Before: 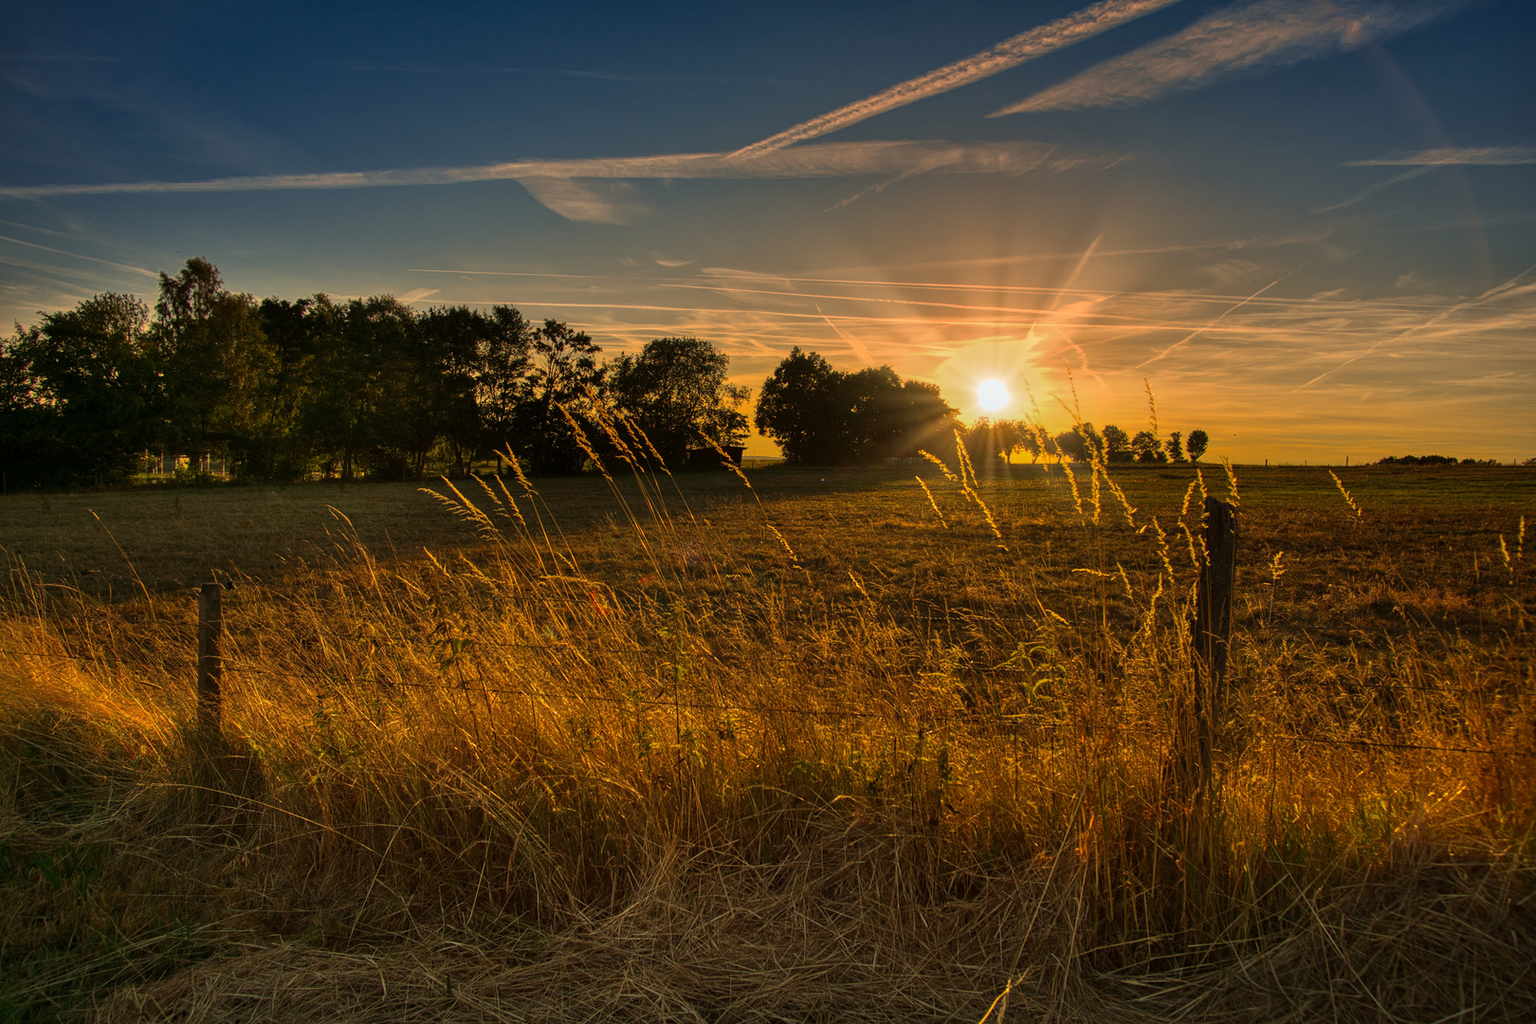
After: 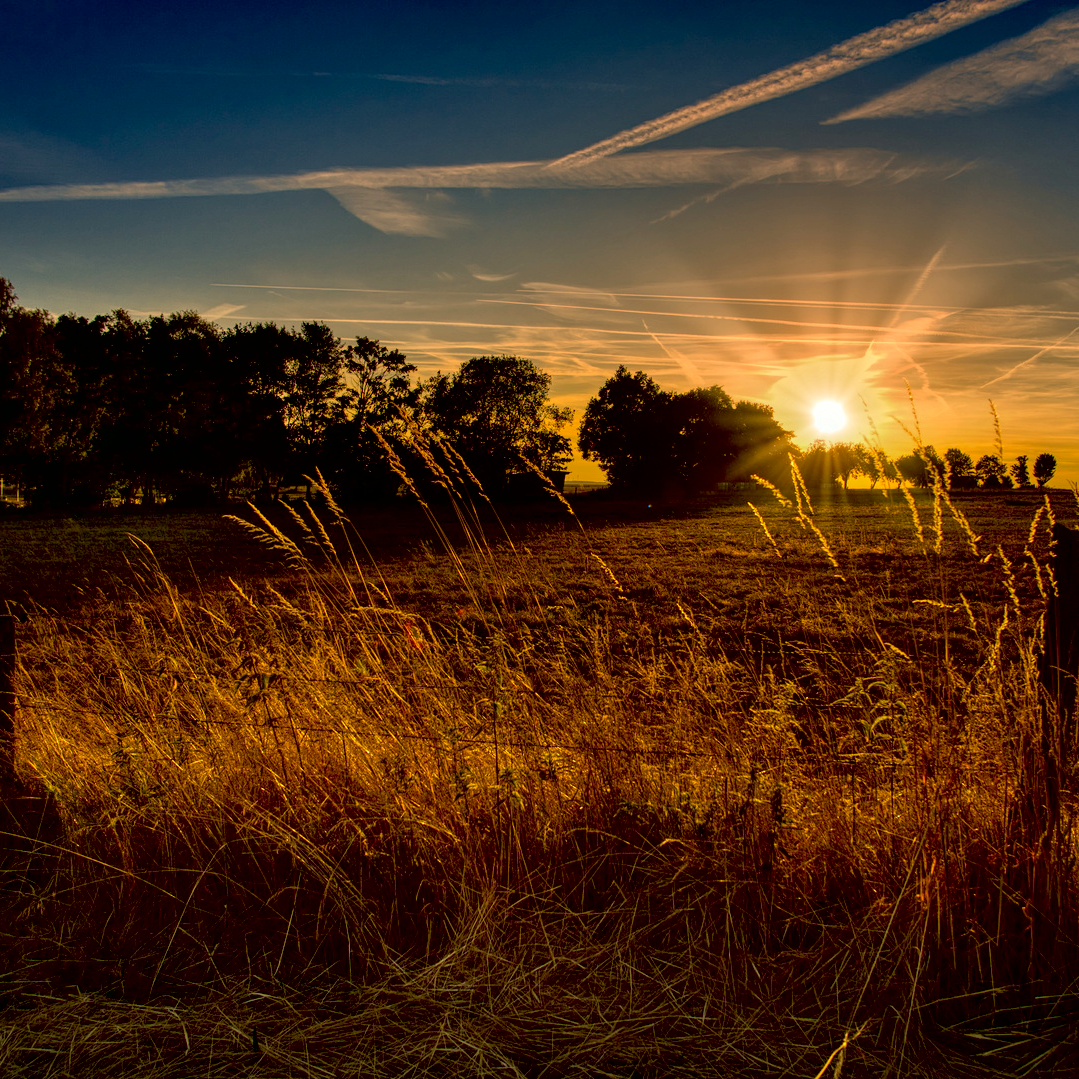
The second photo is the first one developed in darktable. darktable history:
contrast brightness saturation: saturation -0.082
crop and rotate: left 13.472%, right 19.876%
local contrast: mode bilateral grid, contrast 15, coarseness 36, detail 104%, midtone range 0.2
exposure: black level correction 0.025, exposure 0.183 EV, compensate highlight preservation false
color correction: highlights b* 3.04
